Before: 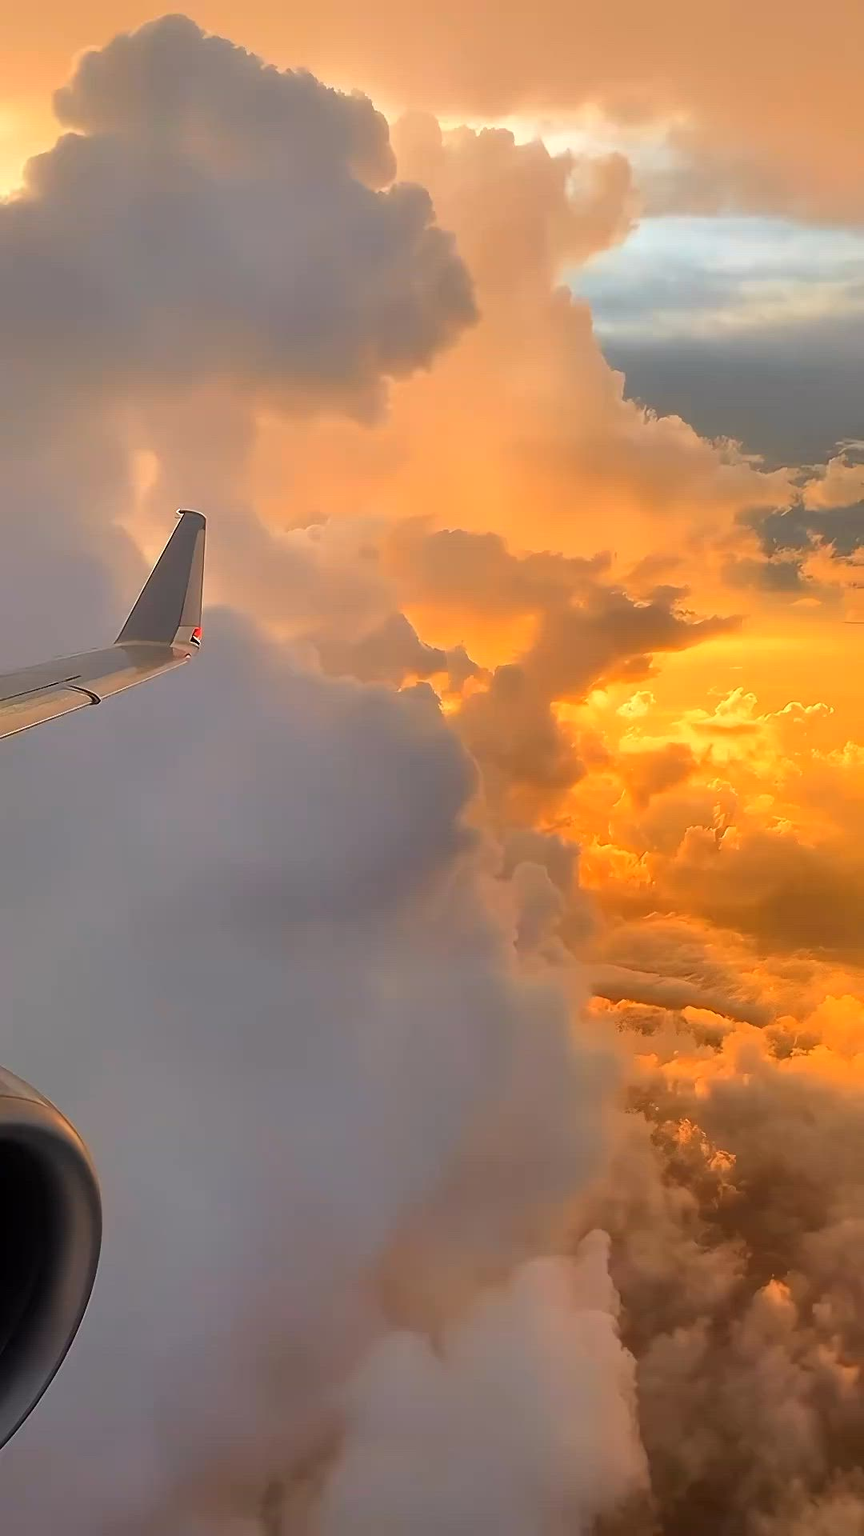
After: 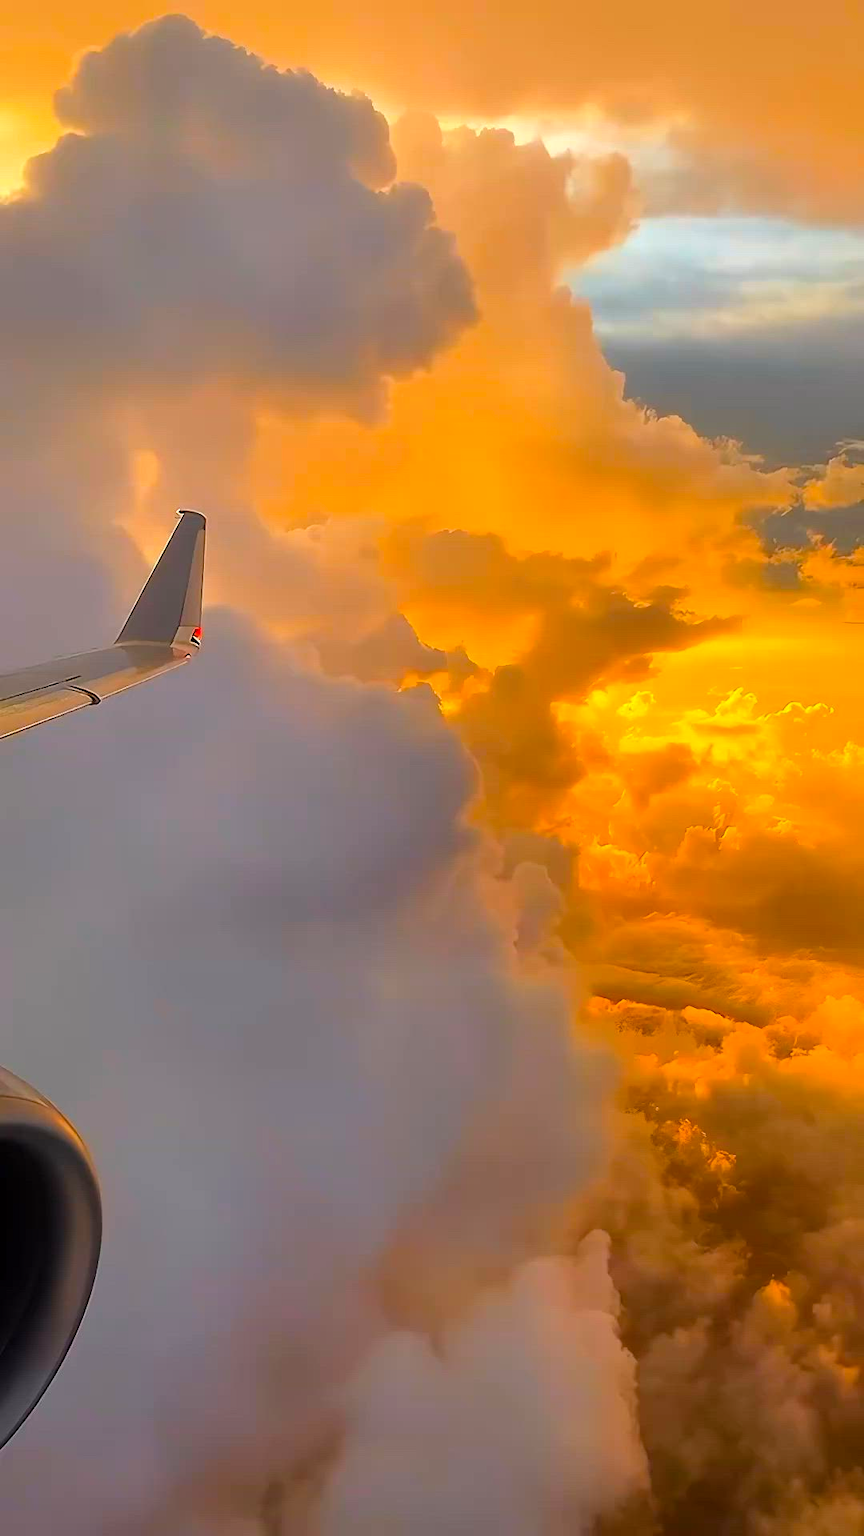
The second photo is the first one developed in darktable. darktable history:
color balance rgb: linear chroma grading › global chroma 14.85%, perceptual saturation grading › global saturation 19.442%, global vibrance 20%
